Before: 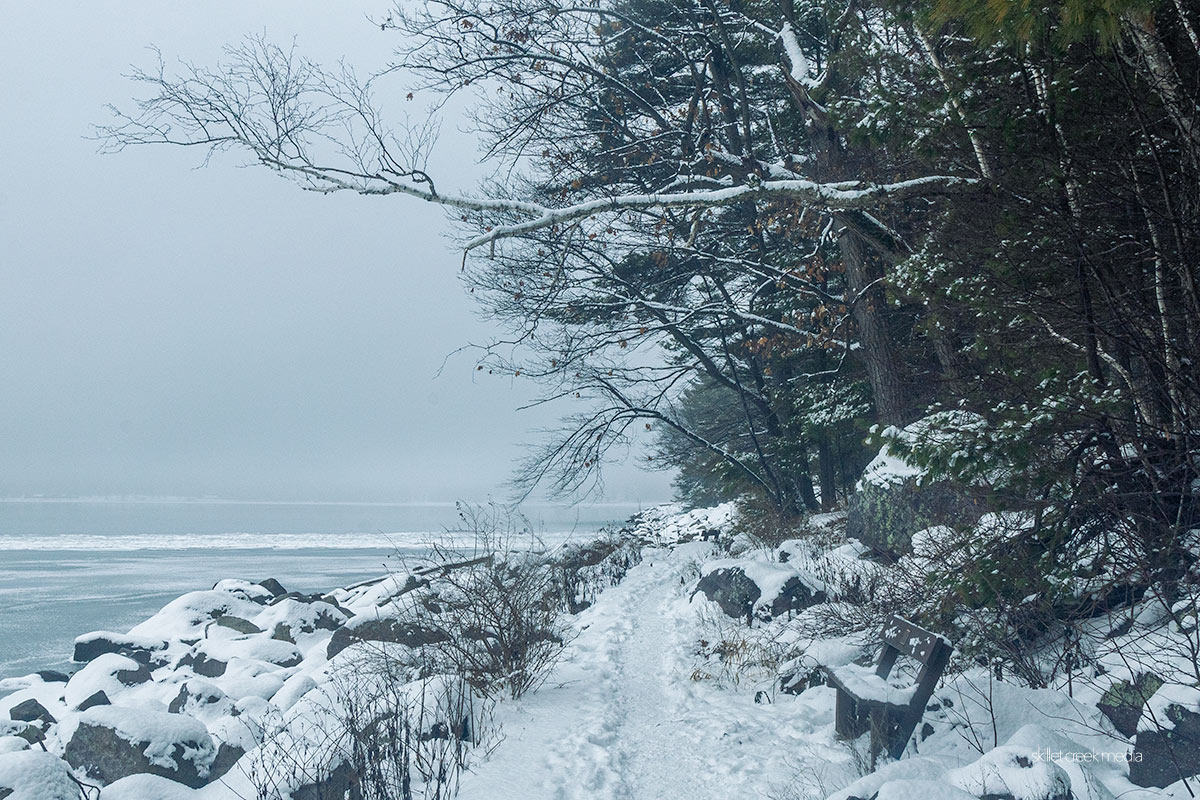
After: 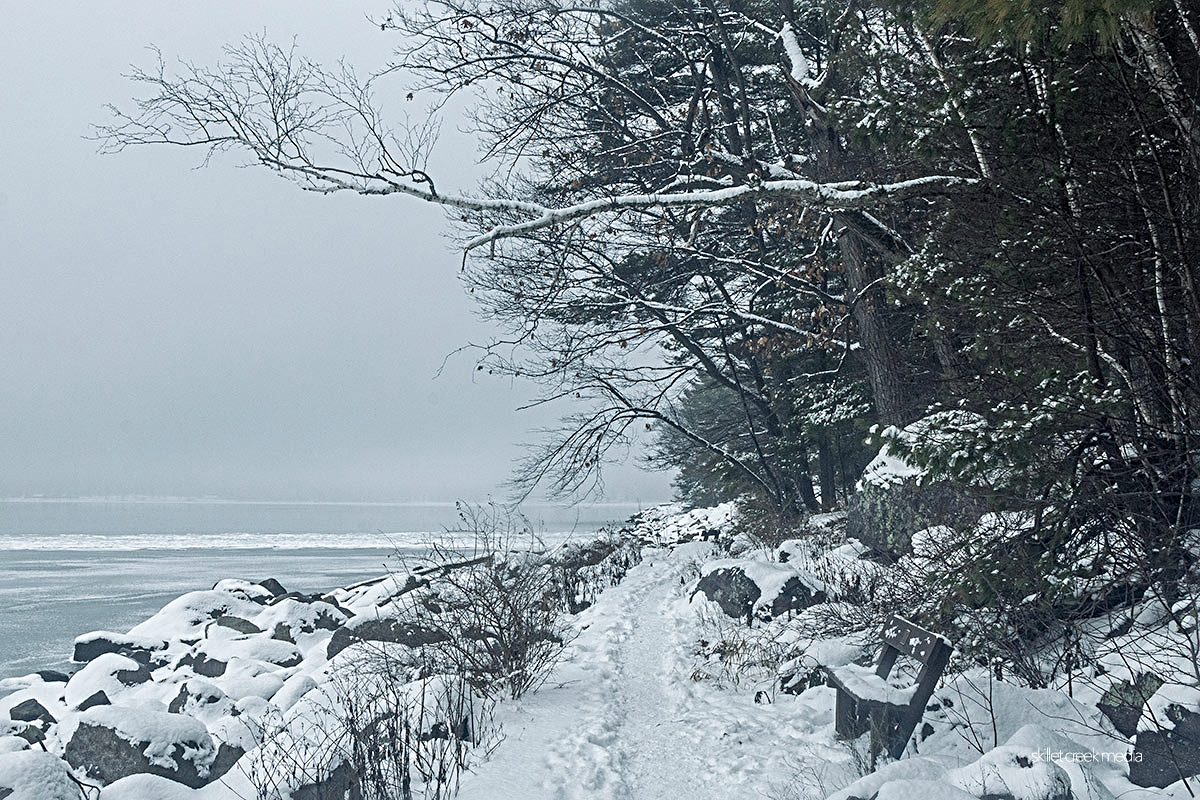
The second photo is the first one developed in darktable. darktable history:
sharpen: radius 4
color balance: input saturation 100.43%, contrast fulcrum 14.22%, output saturation 70.41%
